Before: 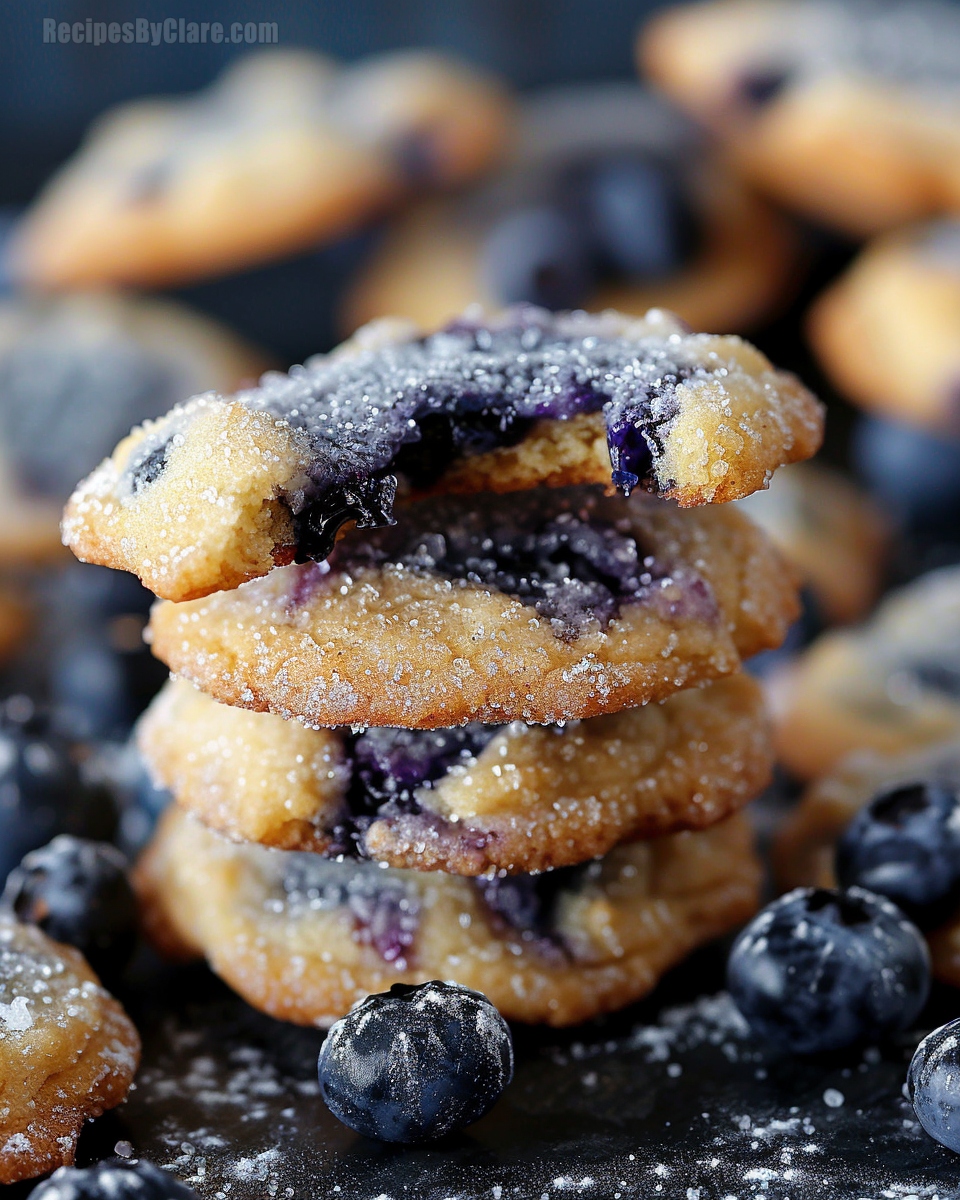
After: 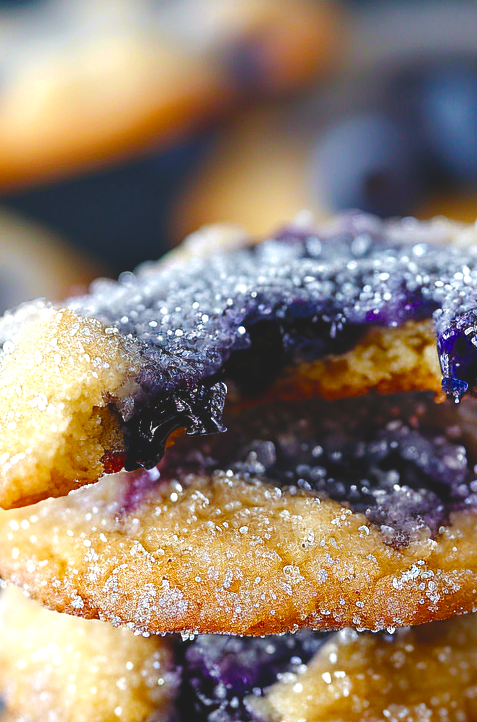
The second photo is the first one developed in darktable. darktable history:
crop: left 17.764%, top 7.765%, right 32.522%, bottom 32.013%
local contrast: highlights 100%, shadows 102%, detail 120%, midtone range 0.2
exposure: black level correction -0.014, exposure -0.186 EV, compensate exposure bias true, compensate highlight preservation false
color balance rgb: linear chroma grading › global chroma 7.512%, perceptual saturation grading › global saturation 20%, perceptual saturation grading › highlights -25.616%, perceptual saturation grading › shadows 50.321%, perceptual brilliance grading › global brilliance 12.27%, global vibrance 9.924%
